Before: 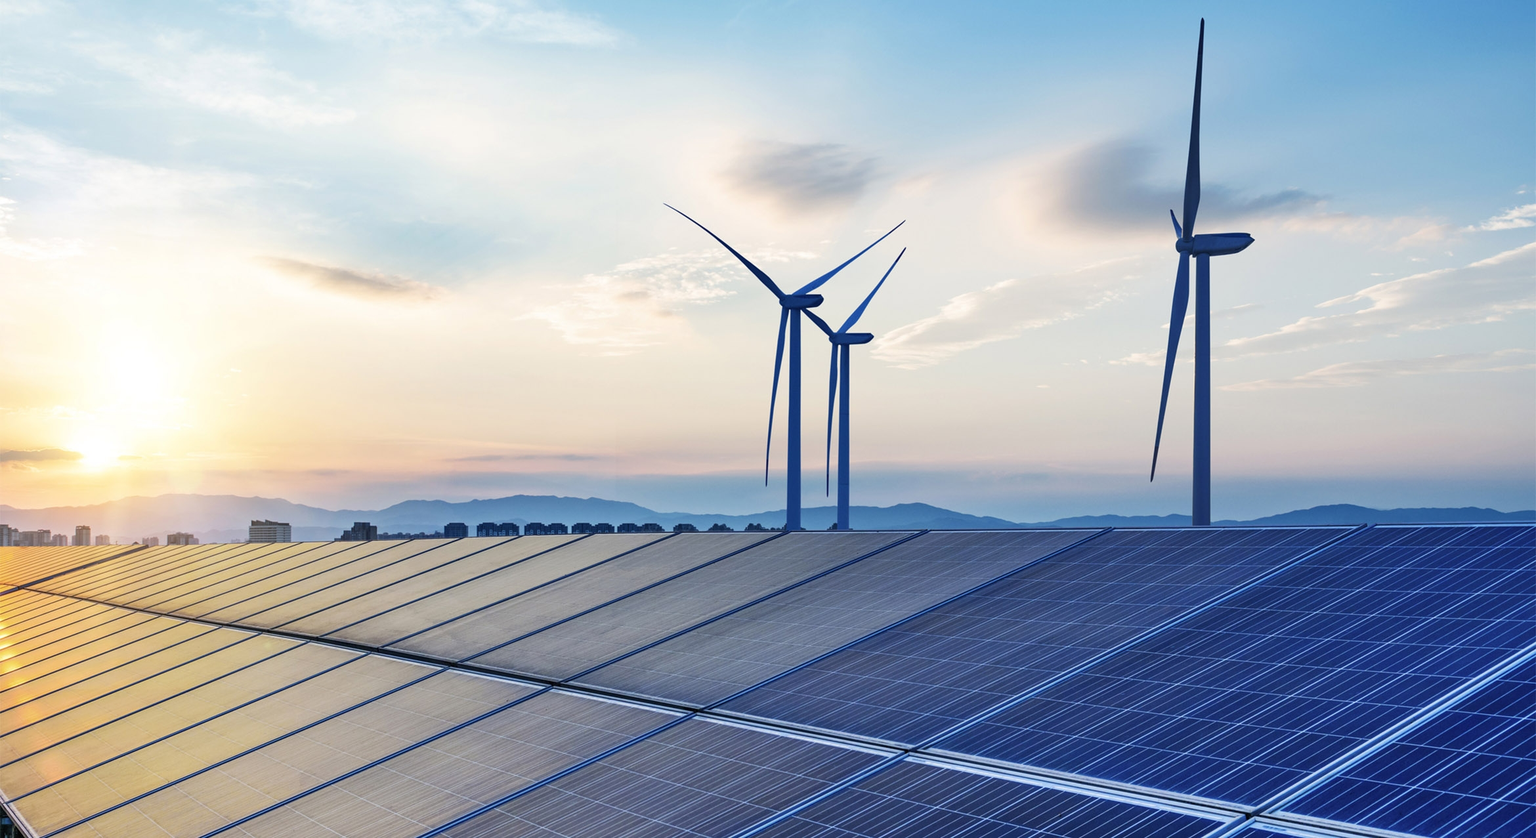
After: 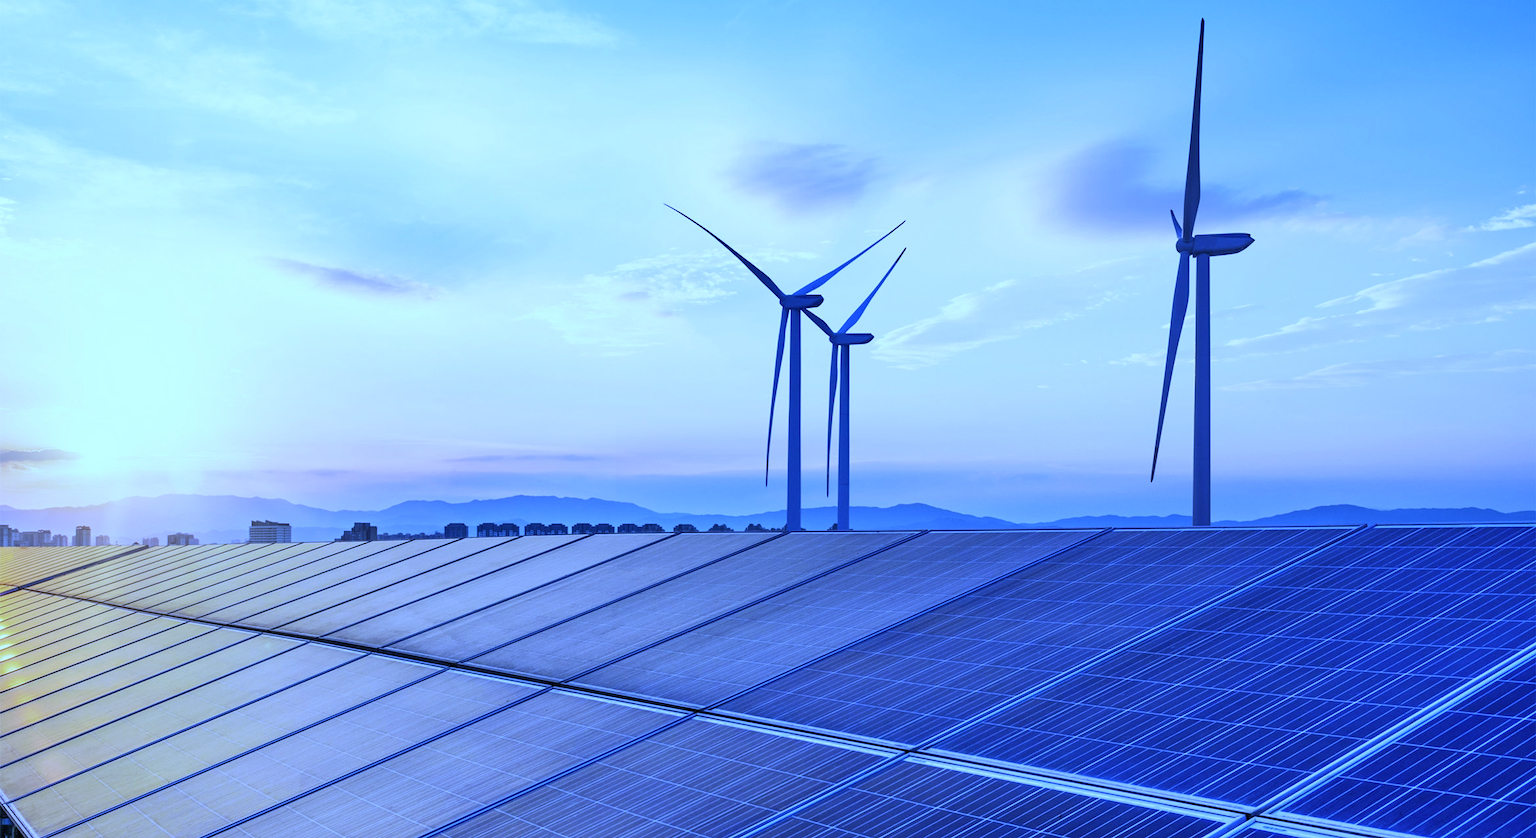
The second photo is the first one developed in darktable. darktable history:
white balance: red 0.766, blue 1.537
tone equalizer: on, module defaults
